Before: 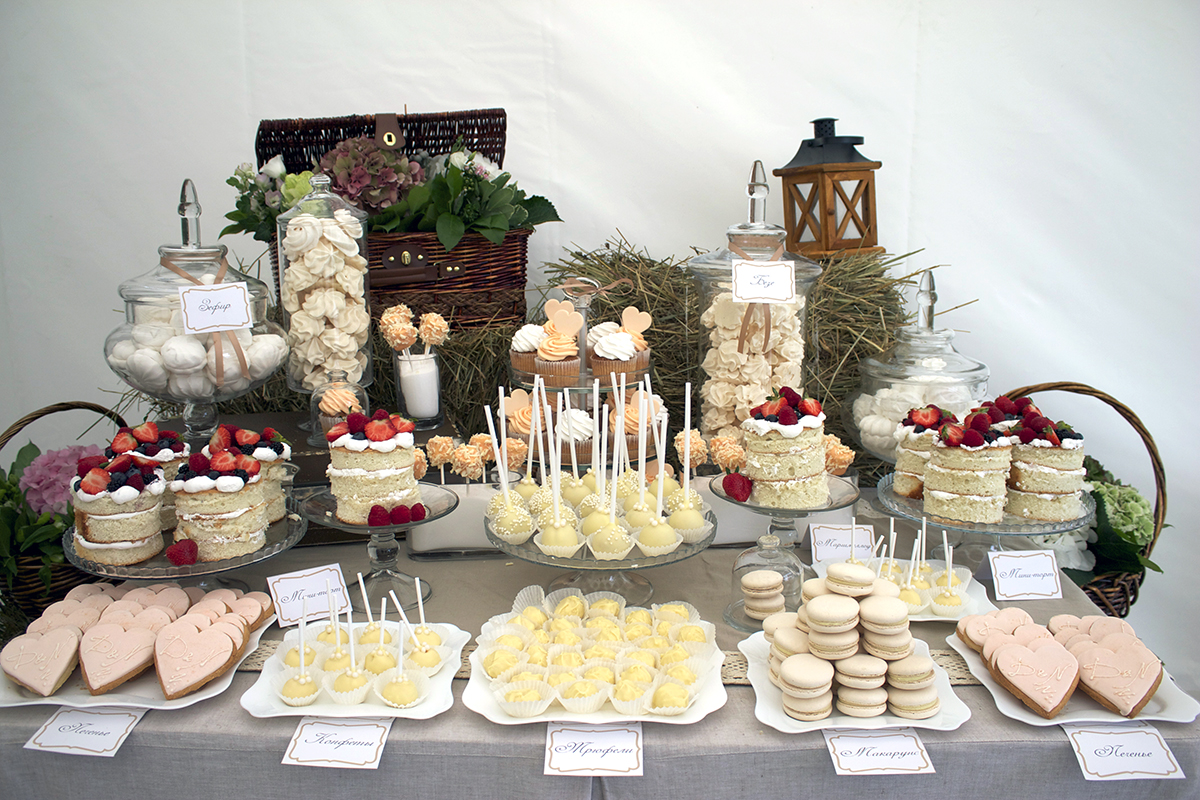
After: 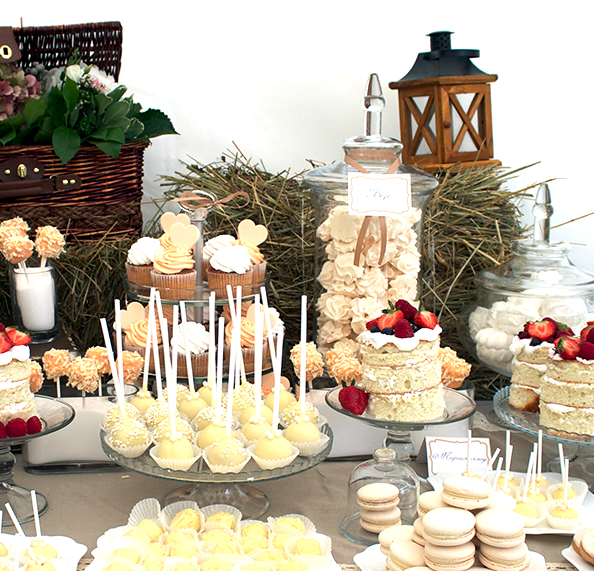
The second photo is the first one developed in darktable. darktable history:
tone equalizer: -8 EV -0.417 EV, -7 EV -0.389 EV, -6 EV -0.333 EV, -5 EV -0.222 EV, -3 EV 0.222 EV, -2 EV 0.333 EV, -1 EV 0.389 EV, +0 EV 0.417 EV, edges refinement/feathering 500, mask exposure compensation -1.57 EV, preserve details no
crop: left 32.075%, top 10.976%, right 18.355%, bottom 17.596%
